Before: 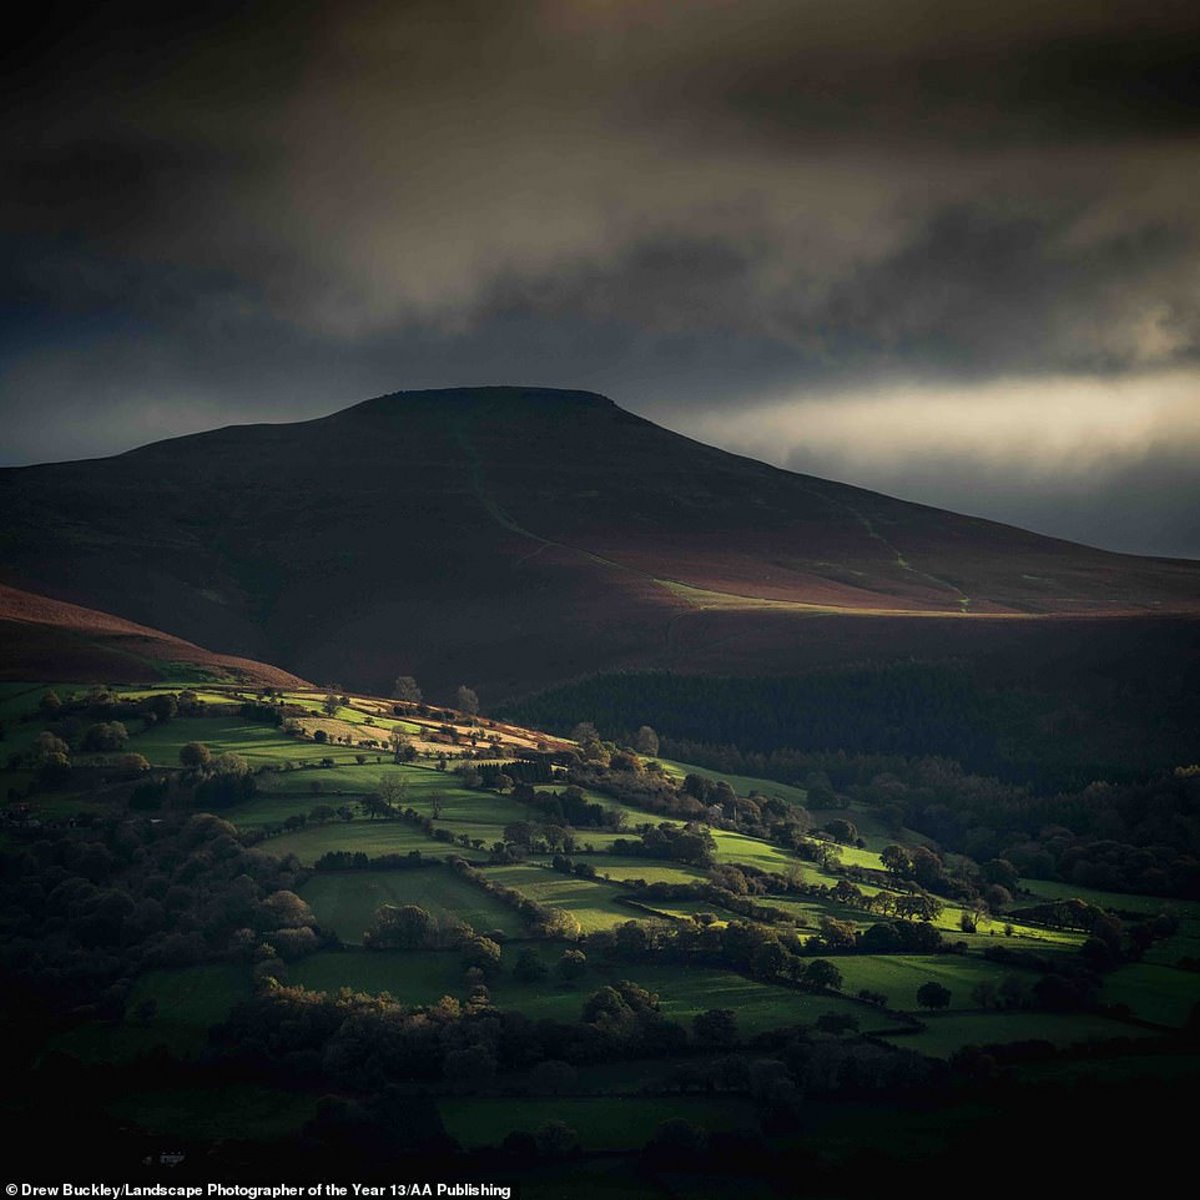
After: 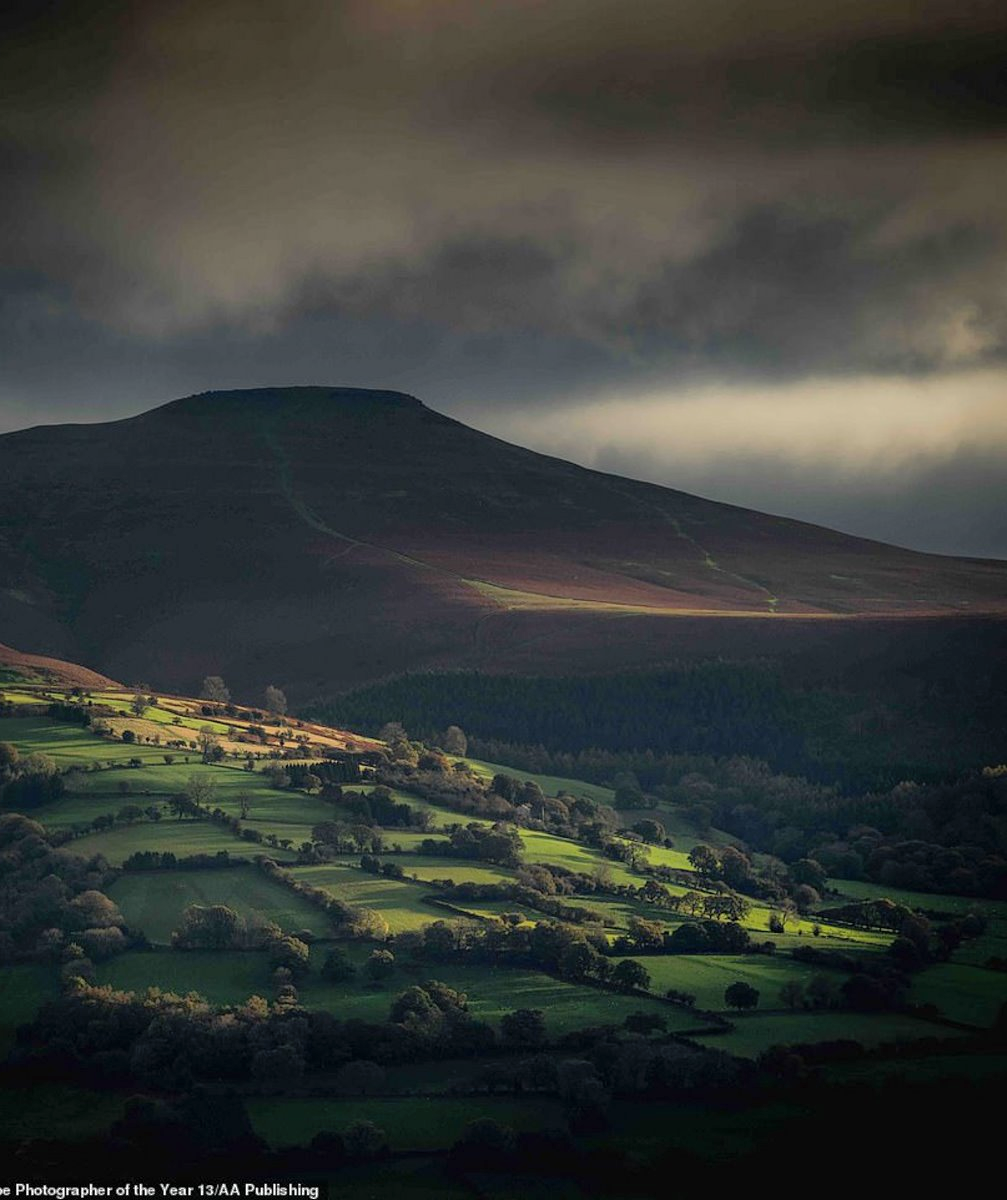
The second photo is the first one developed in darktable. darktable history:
crop: left 16.062%
shadows and highlights: shadows 39.23, highlights -59.82
